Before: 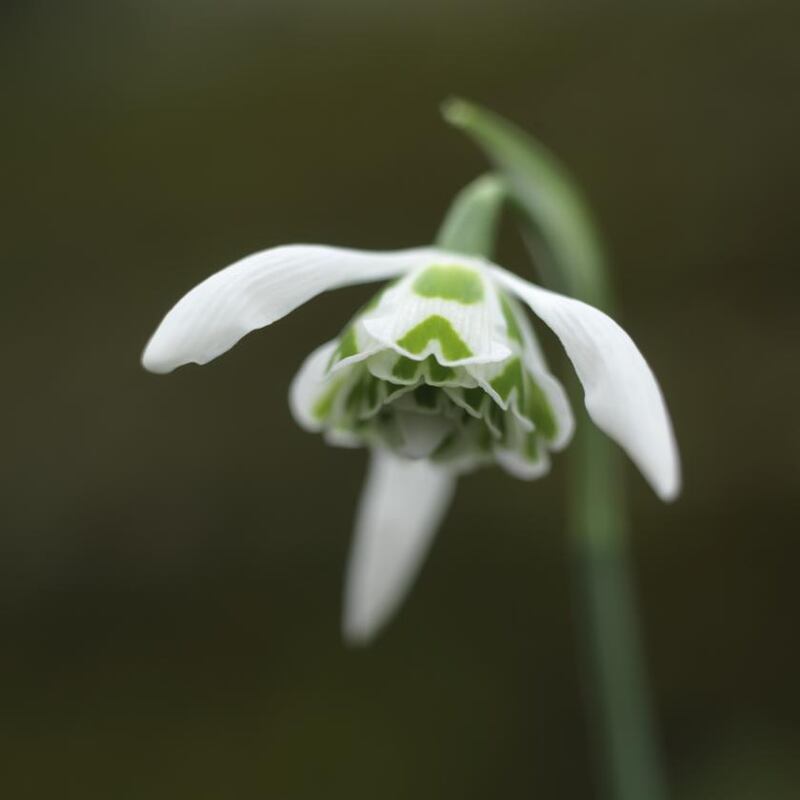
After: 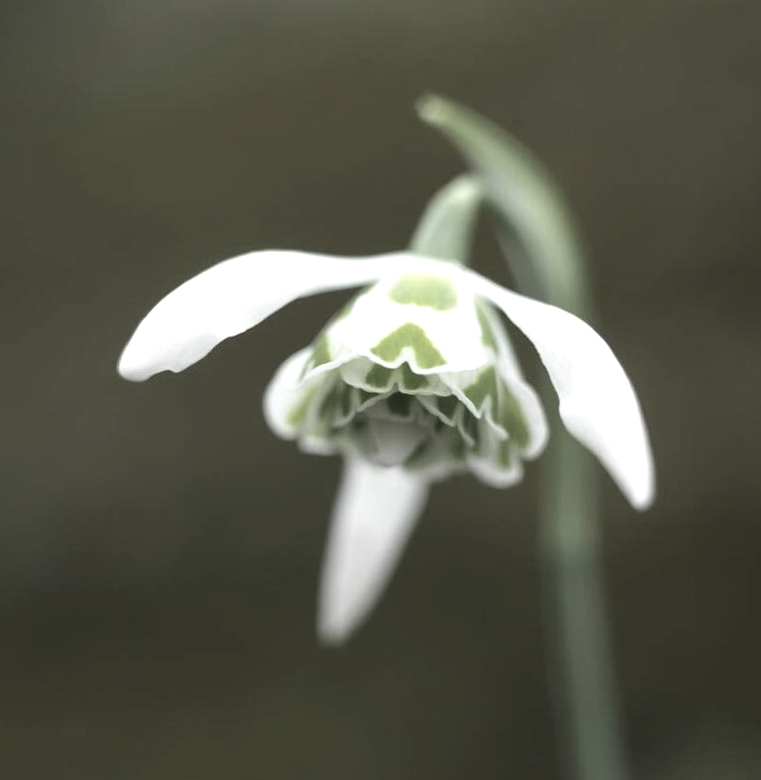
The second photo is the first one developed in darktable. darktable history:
exposure: black level correction 0, exposure 0.7 EV, compensate exposure bias true, compensate highlight preservation false
tone curve: curves: ch0 [(0, 0) (0.003, 0.003) (0.011, 0.011) (0.025, 0.026) (0.044, 0.046) (0.069, 0.071) (0.1, 0.103) (0.136, 0.14) (0.177, 0.183) (0.224, 0.231) (0.277, 0.286) (0.335, 0.346) (0.399, 0.412) (0.468, 0.483) (0.543, 0.56) (0.623, 0.643) (0.709, 0.732) (0.801, 0.826) (0.898, 0.917) (1, 1)], preserve colors none
rotate and perspective: rotation 0.074°, lens shift (vertical) 0.096, lens shift (horizontal) -0.041, crop left 0.043, crop right 0.952, crop top 0.024, crop bottom 0.979
color zones: curves: ch1 [(0, 0.292) (0.001, 0.292) (0.2, 0.264) (0.4, 0.248) (0.6, 0.248) (0.8, 0.264) (0.999, 0.292) (1, 0.292)]
